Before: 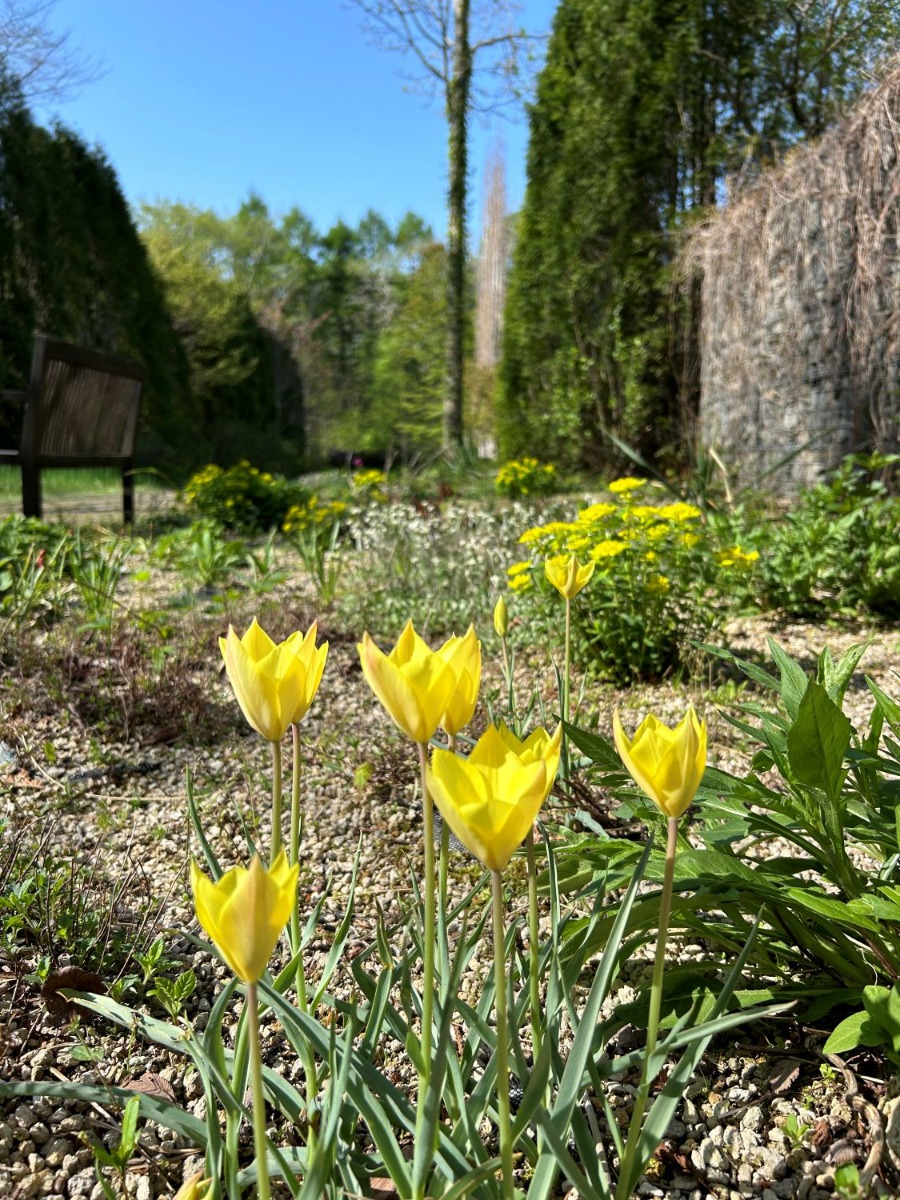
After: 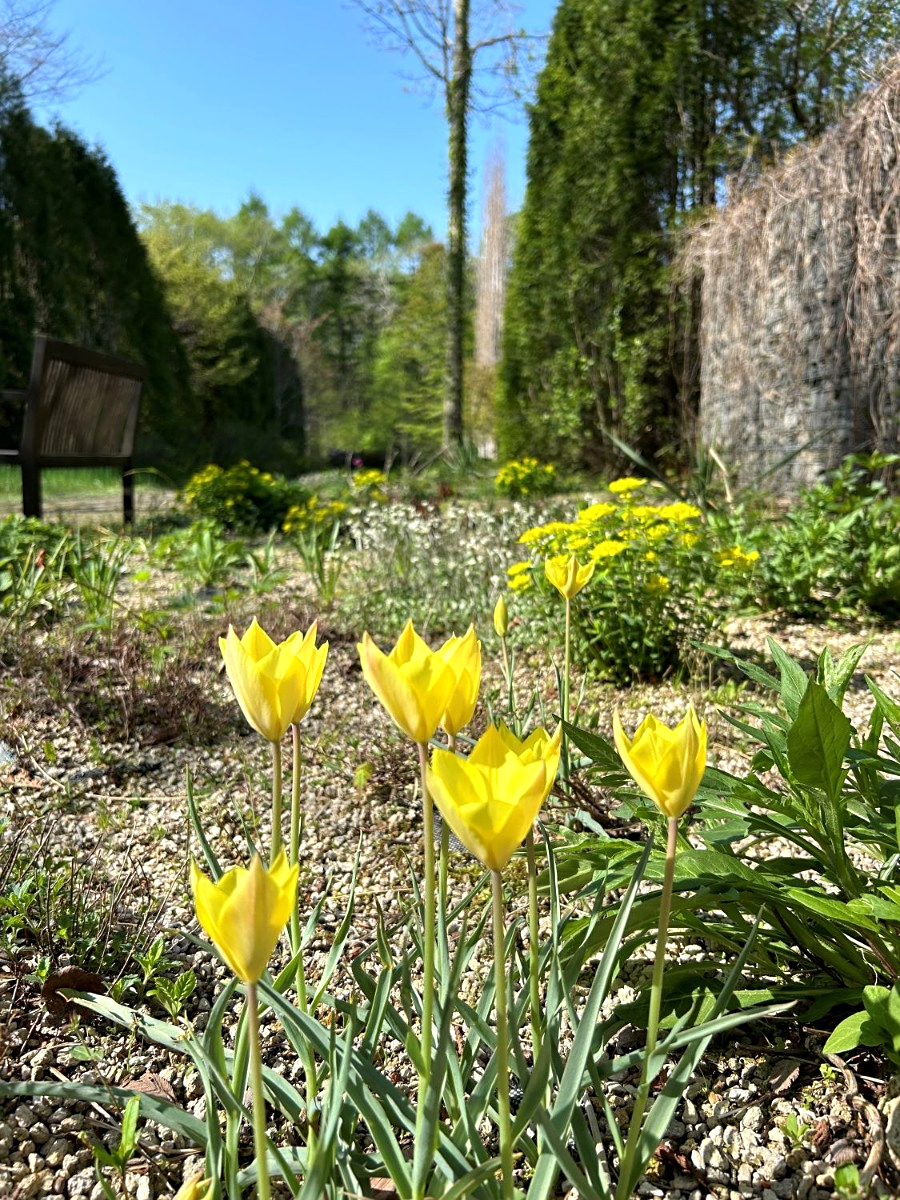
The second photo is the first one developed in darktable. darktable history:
sharpen: amount 0.209
exposure: exposure 0.212 EV, compensate exposure bias true, compensate highlight preservation false
